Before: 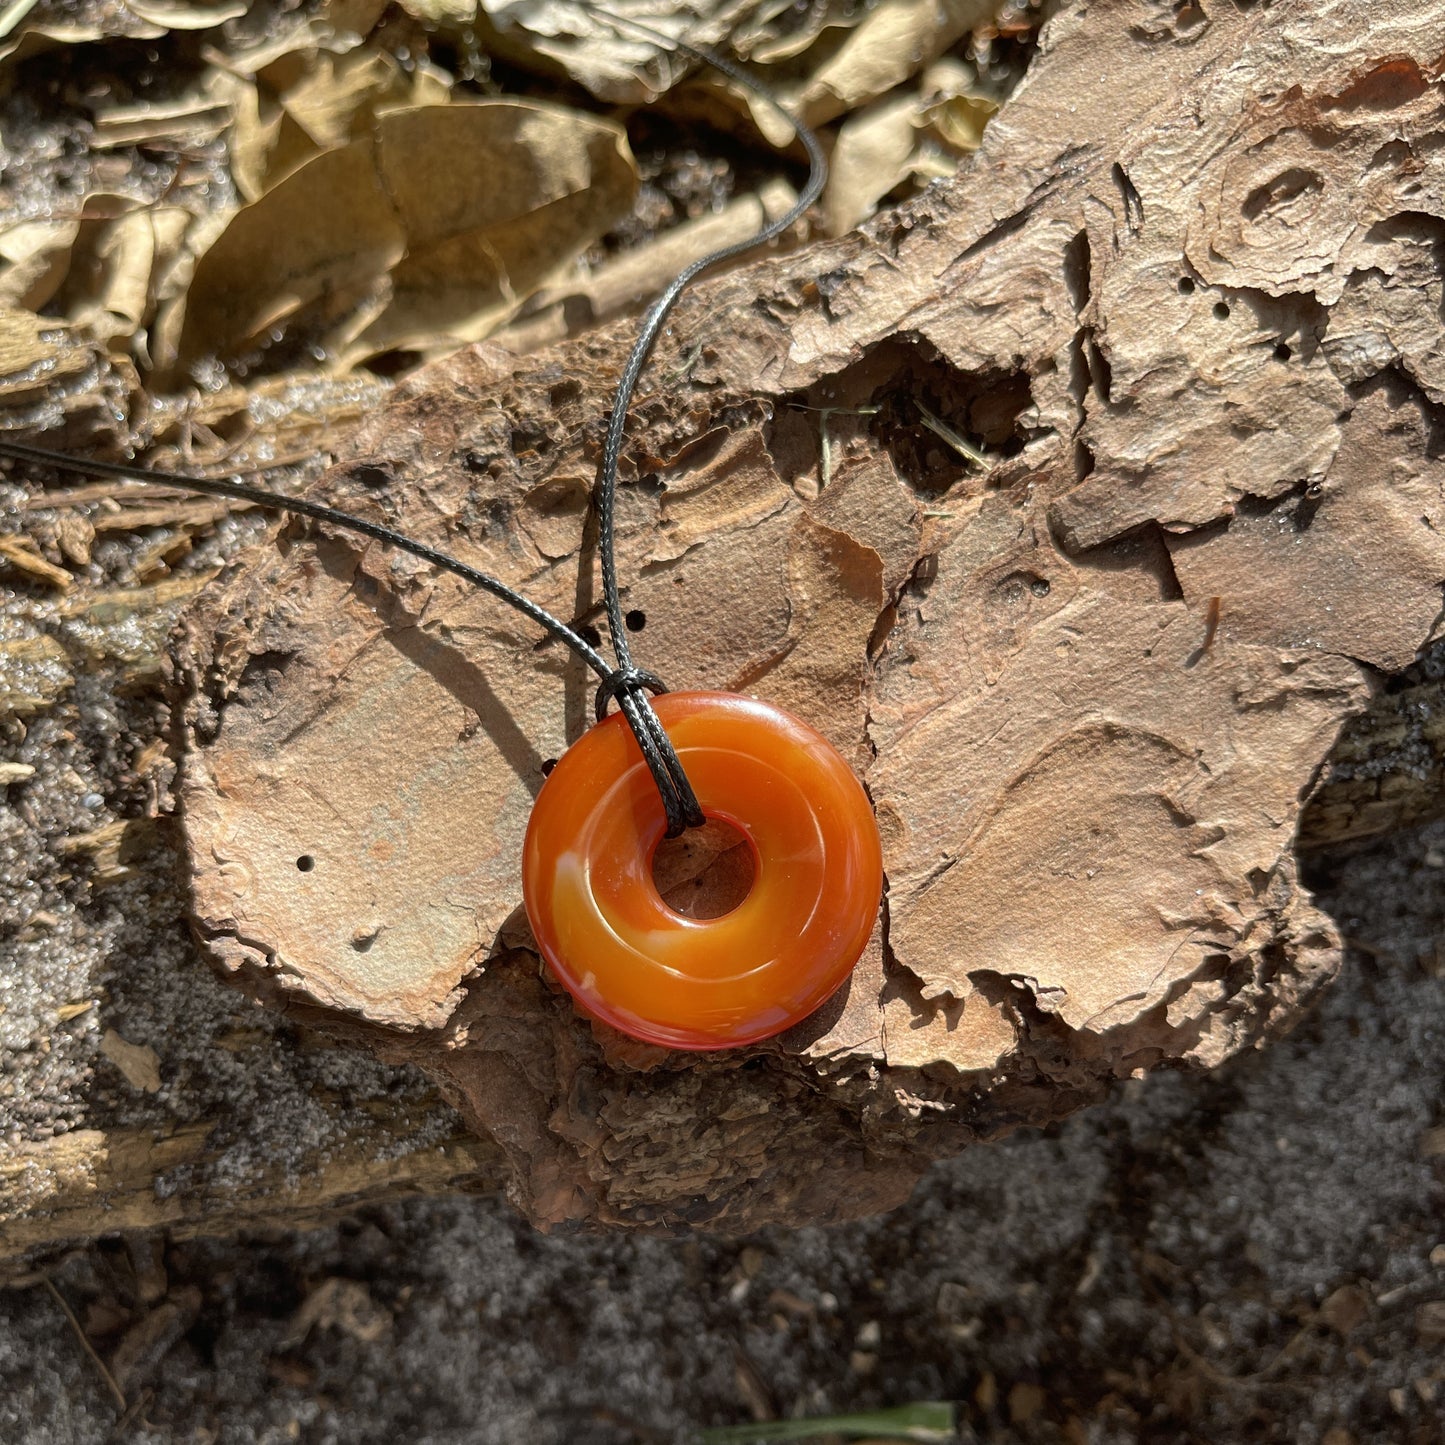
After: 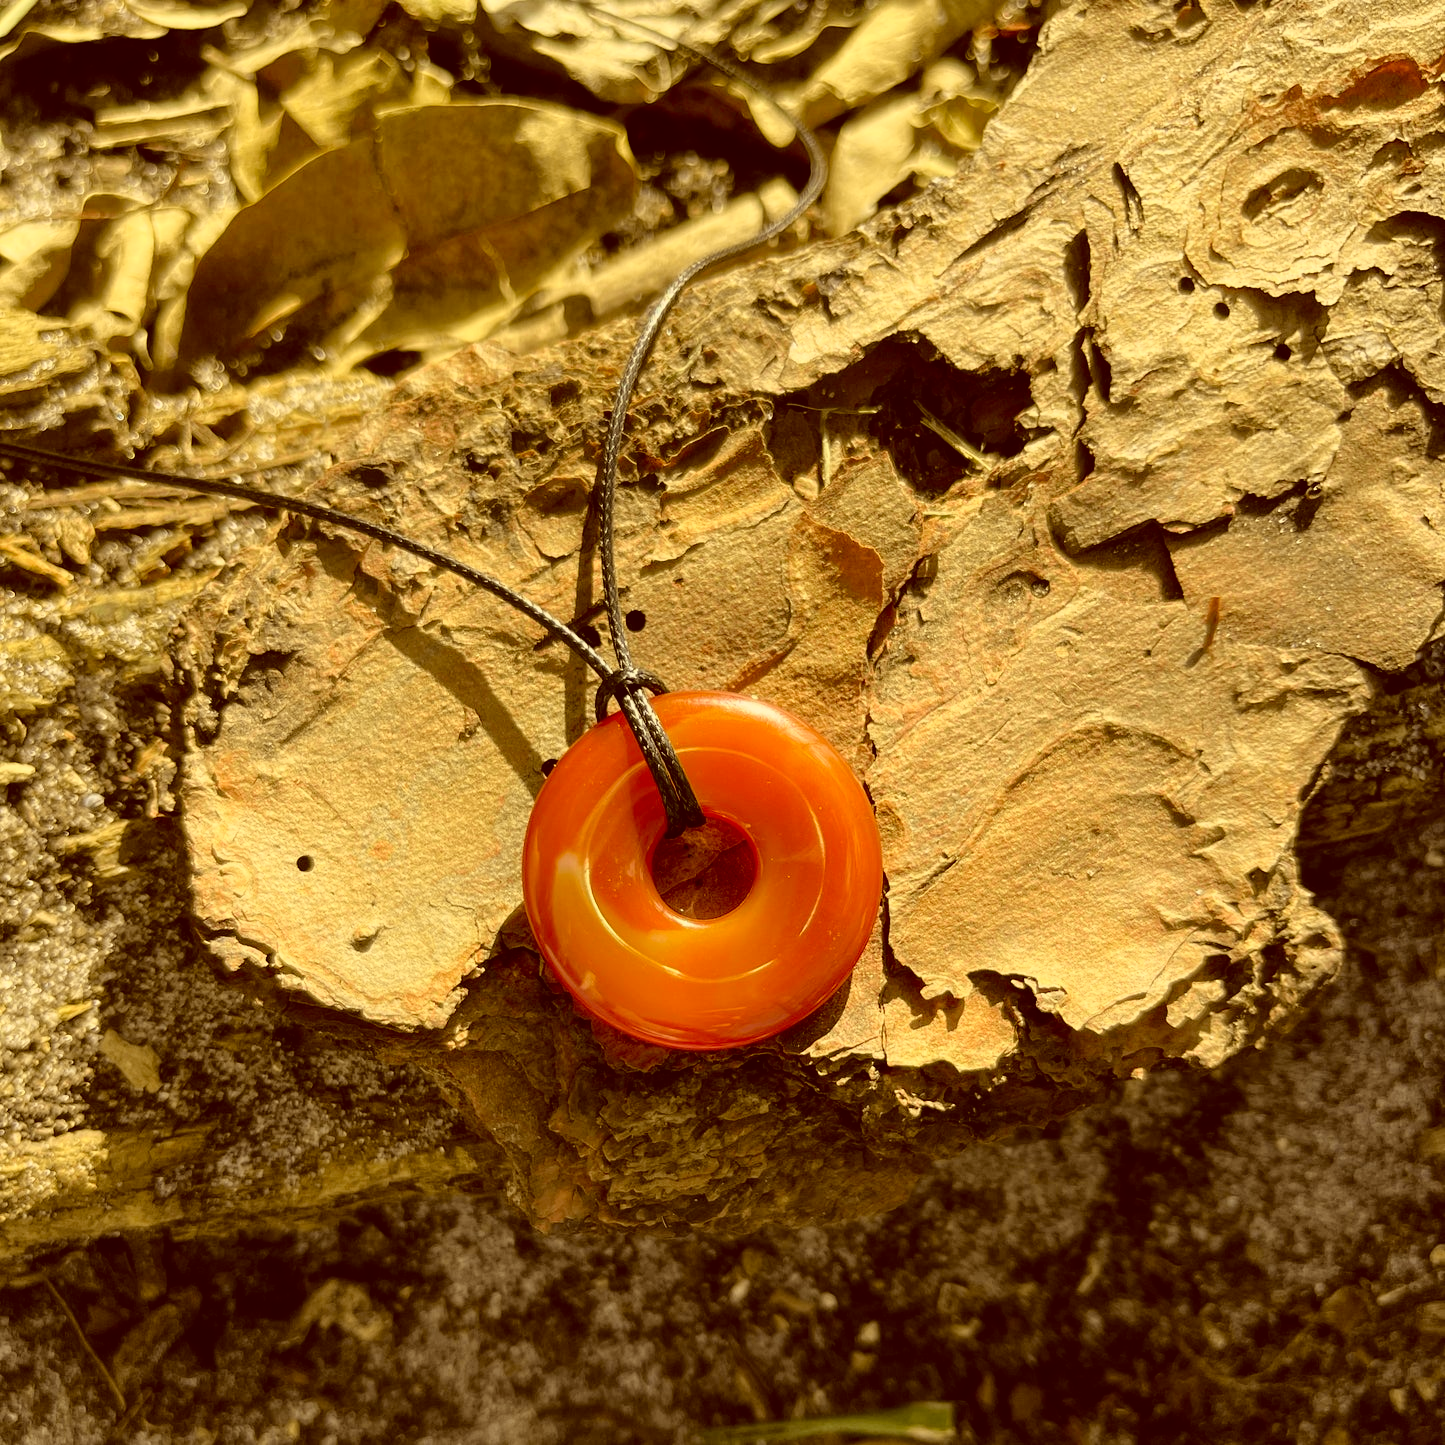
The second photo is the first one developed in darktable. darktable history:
color correction: highlights a* 1.12, highlights b* 24.26, shadows a* 15.58, shadows b* 24.26
tone curve: curves: ch0 [(0, 0.021) (0.049, 0.044) (0.152, 0.14) (0.328, 0.377) (0.473, 0.543) (0.641, 0.705) (0.85, 0.894) (1, 0.969)]; ch1 [(0, 0) (0.302, 0.331) (0.433, 0.432) (0.472, 0.47) (0.502, 0.503) (0.527, 0.516) (0.564, 0.573) (0.614, 0.626) (0.677, 0.701) (0.859, 0.885) (1, 1)]; ch2 [(0, 0) (0.33, 0.301) (0.447, 0.44) (0.487, 0.496) (0.502, 0.516) (0.535, 0.563) (0.565, 0.597) (0.608, 0.641) (1, 1)], color space Lab, independent channels, preserve colors none
